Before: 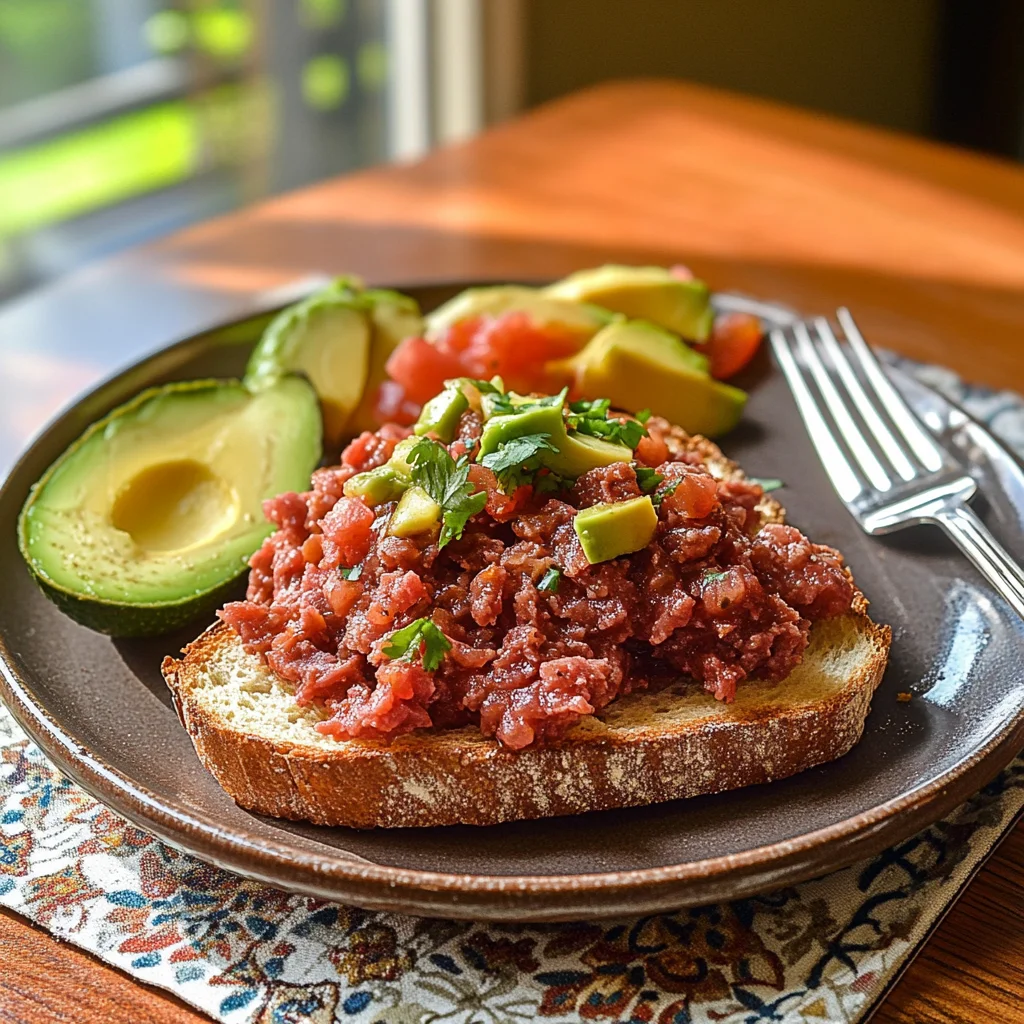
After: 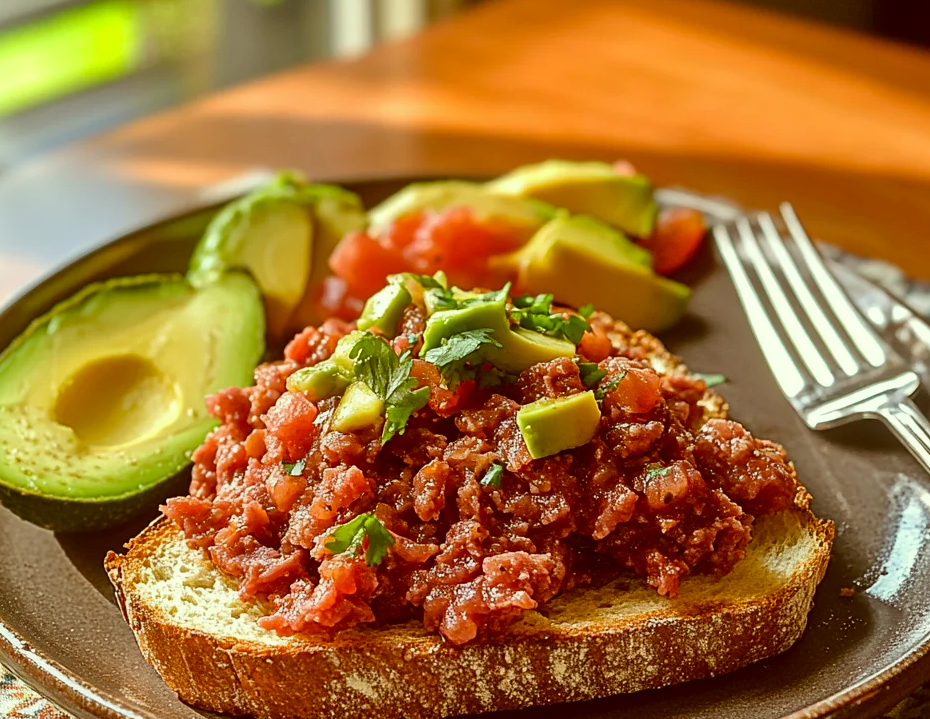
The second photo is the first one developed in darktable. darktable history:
color correction: highlights a* -5.94, highlights b* 9.48, shadows a* 10.12, shadows b* 23.94
crop: left 5.596%, top 10.314%, right 3.534%, bottom 19.395%
